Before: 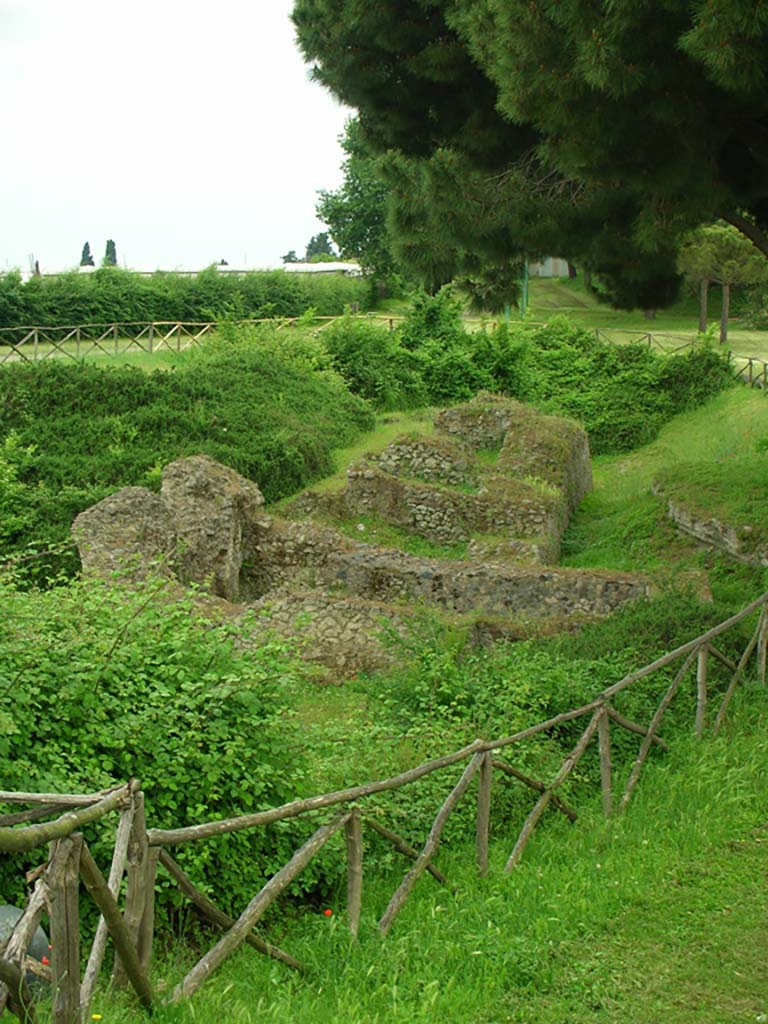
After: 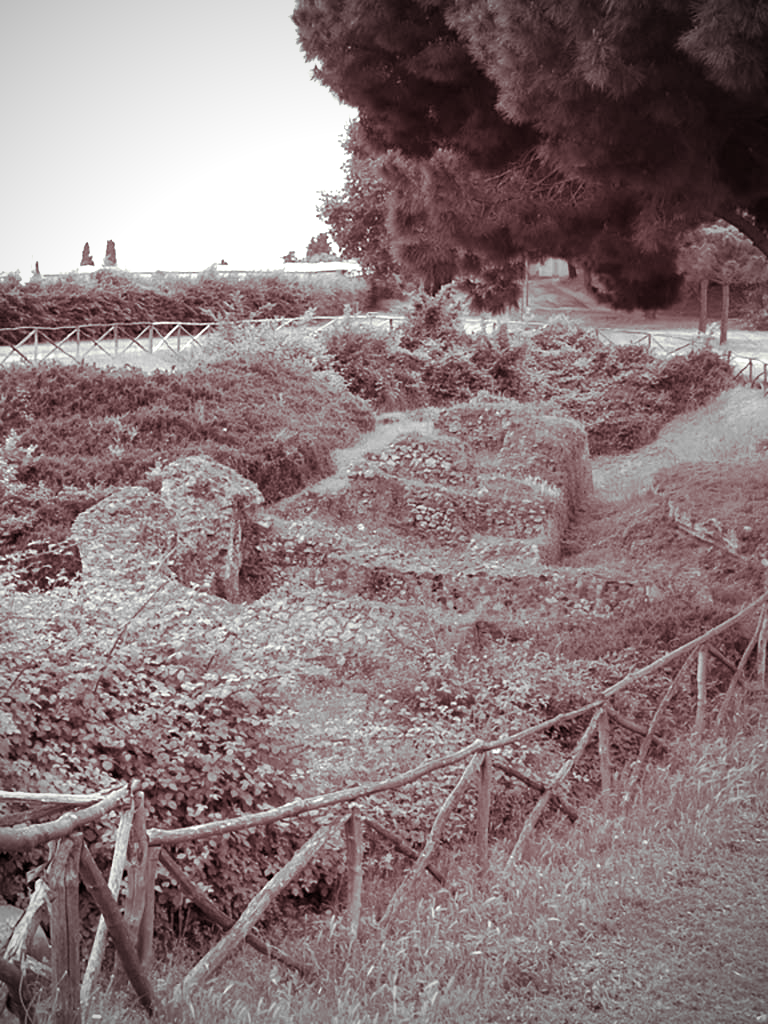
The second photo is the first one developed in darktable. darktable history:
haze removal: compatibility mode true, adaptive false
split-toning: on, module defaults
exposure: black level correction 0, exposure 0.7 EV, compensate exposure bias true, compensate highlight preservation false
vignetting: fall-off start 74.49%, fall-off radius 65.9%, brightness -0.628, saturation -0.68
contrast equalizer: y [[0.518, 0.517, 0.501, 0.5, 0.5, 0.5], [0.5 ×6], [0.5 ×6], [0 ×6], [0 ×6]]
monochrome: a -4.13, b 5.16, size 1
